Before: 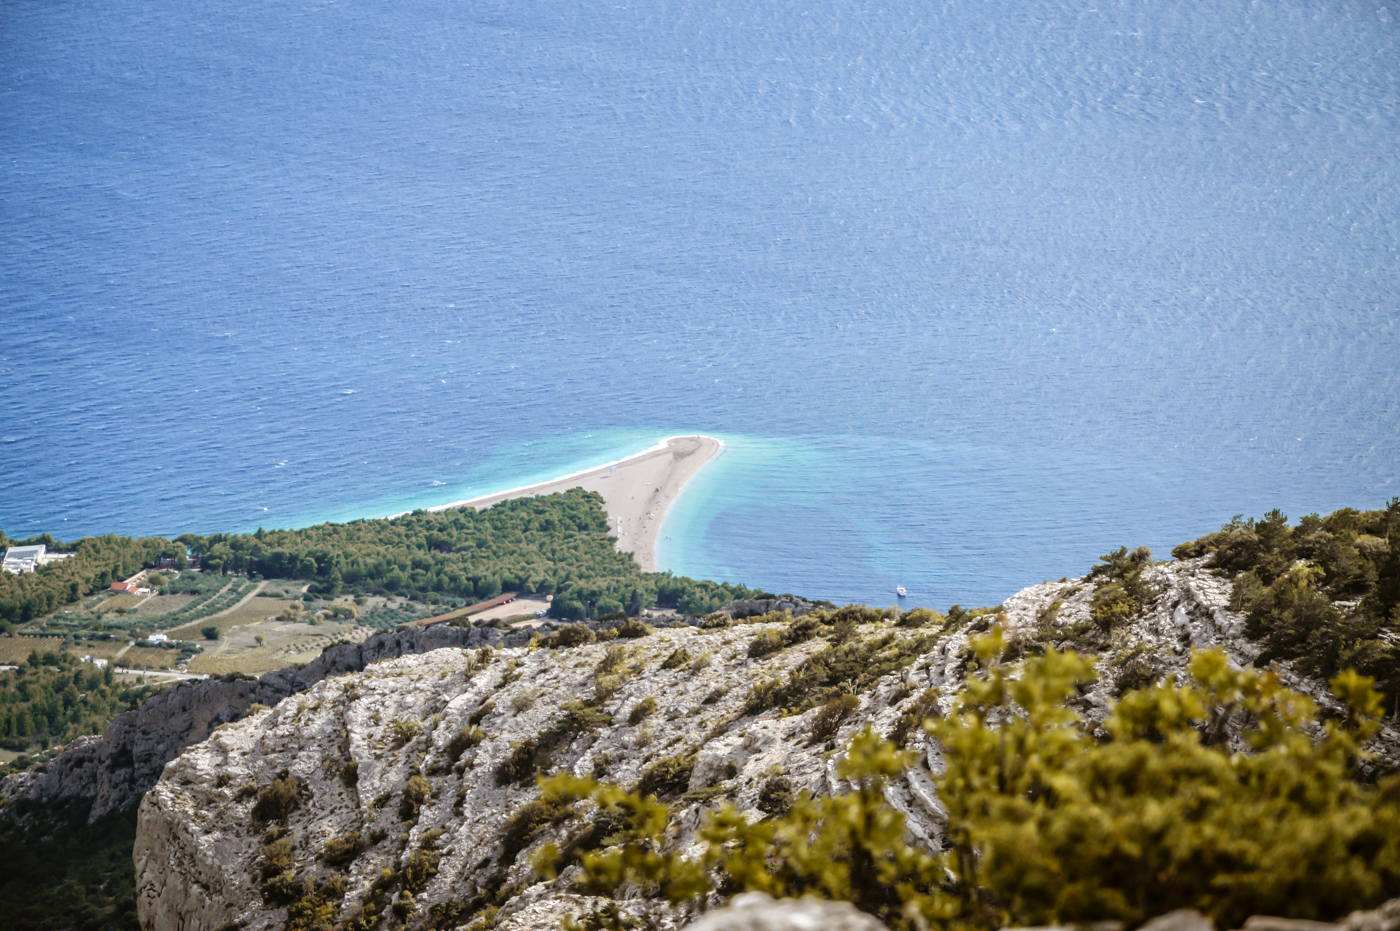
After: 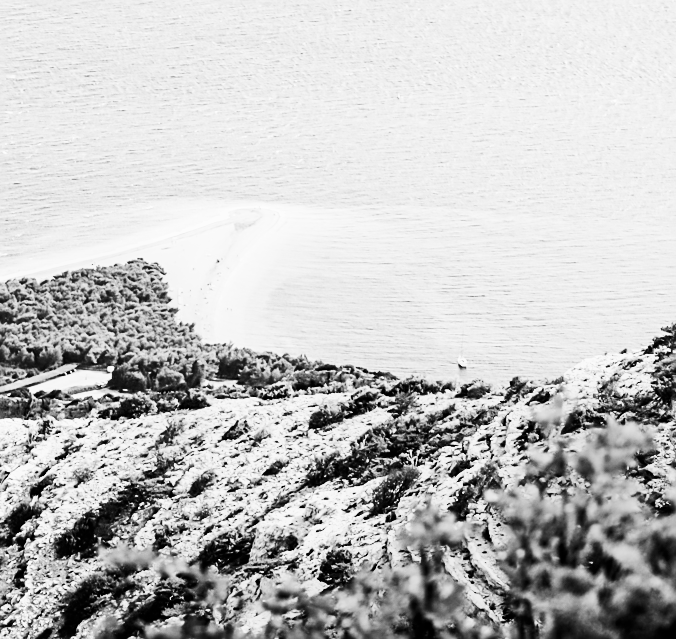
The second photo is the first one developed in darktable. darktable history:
sharpen: on, module defaults
color correction: highlights a* -10.77, highlights b* 9.8, saturation 1.72
monochrome: on, module defaults
white balance: red 1.08, blue 0.791
filmic rgb: middle gray luminance 12.74%, black relative exposure -10.13 EV, white relative exposure 3.47 EV, threshold 6 EV, target black luminance 0%, hardness 5.74, latitude 44.69%, contrast 1.221, highlights saturation mix 5%, shadows ↔ highlights balance 26.78%, add noise in highlights 0, preserve chrominance no, color science v3 (2019), use custom middle-gray values true, iterations of high-quality reconstruction 0, contrast in highlights soft, enable highlight reconstruction true
contrast brightness saturation: contrast 0.4, brightness 0.05, saturation 0.25
crop: left 31.379%, top 24.658%, right 20.326%, bottom 6.628%
